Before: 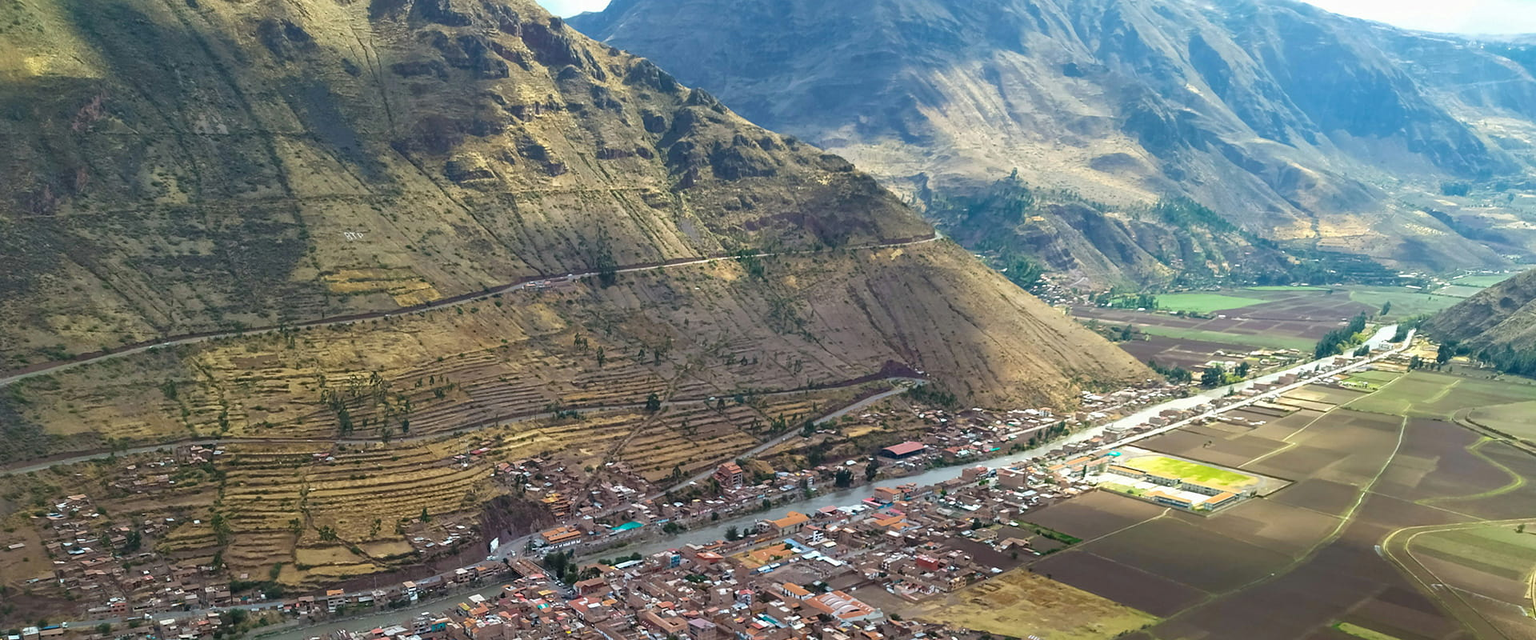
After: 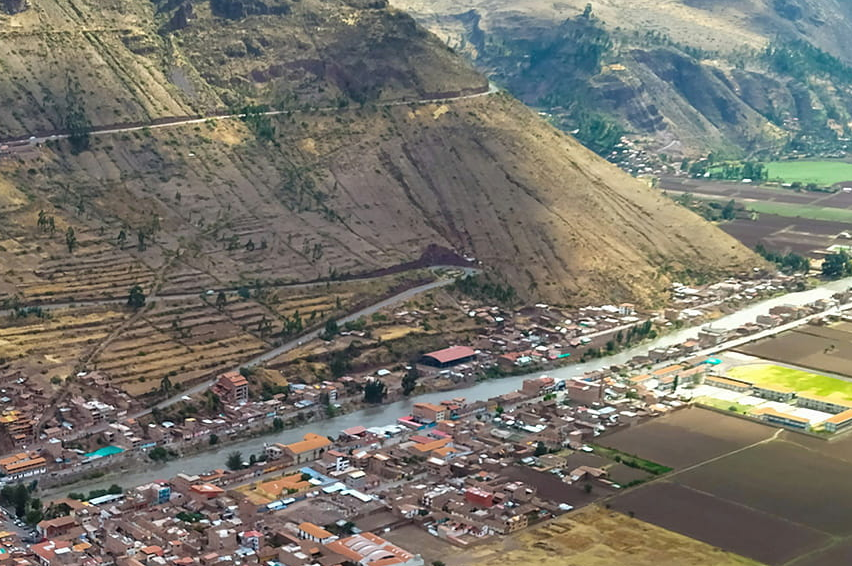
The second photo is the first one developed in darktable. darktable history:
shadows and highlights: soften with gaussian
crop: left 35.441%, top 25.756%, right 20.1%, bottom 3.405%
